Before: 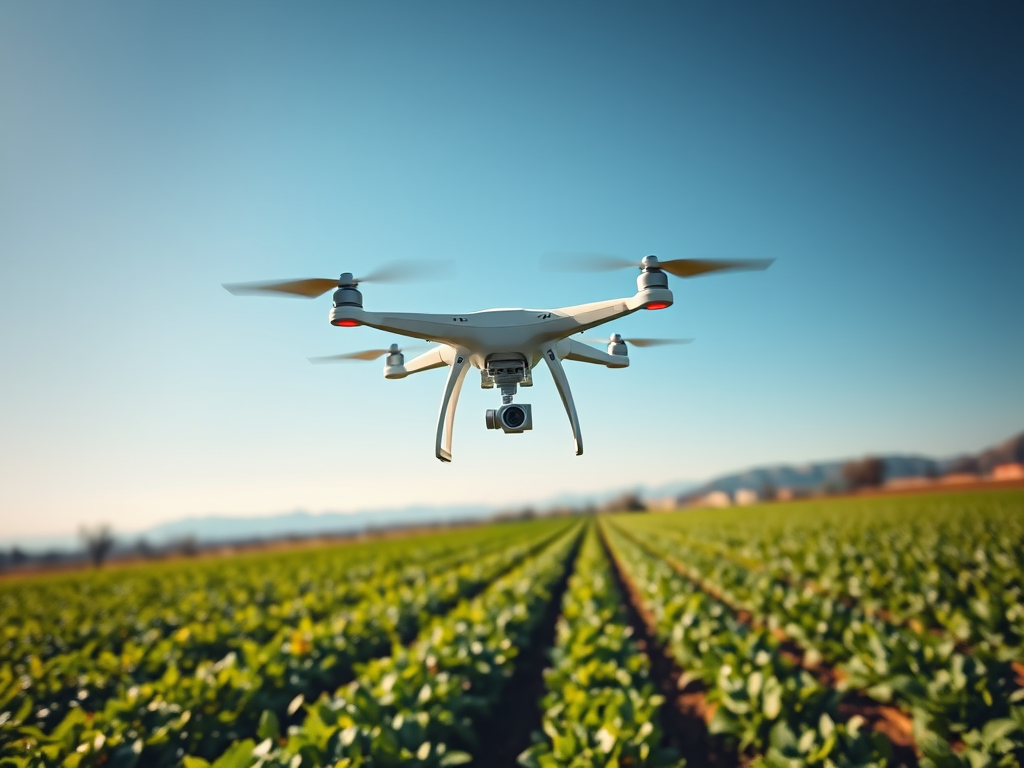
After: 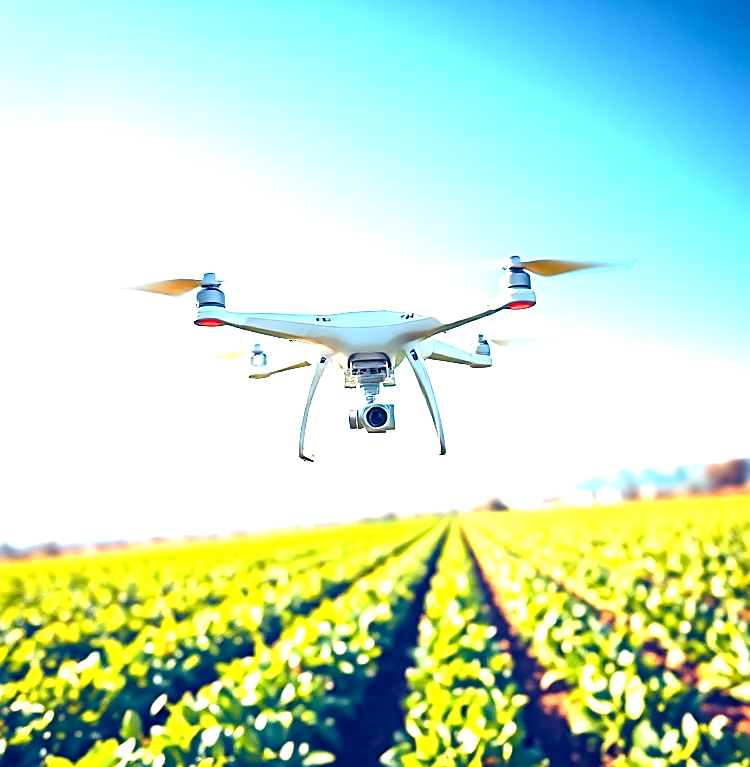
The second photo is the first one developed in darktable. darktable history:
exposure: exposure 2.25 EV, compensate highlight preservation false
crop: left 13.443%, right 13.31%
color balance rgb: shadows lift › luminance -41.13%, shadows lift › chroma 14.13%, shadows lift › hue 260°, power › luminance -3.76%, power › chroma 0.56%, power › hue 40.37°, highlights gain › luminance 16.81%, highlights gain › chroma 2.94%, highlights gain › hue 260°, global offset › luminance -0.29%, global offset › chroma 0.31%, global offset › hue 260°, perceptual saturation grading › global saturation 20%, perceptual saturation grading › highlights -13.92%, perceptual saturation grading › shadows 50%
tone equalizer: on, module defaults
sharpen: on, module defaults
